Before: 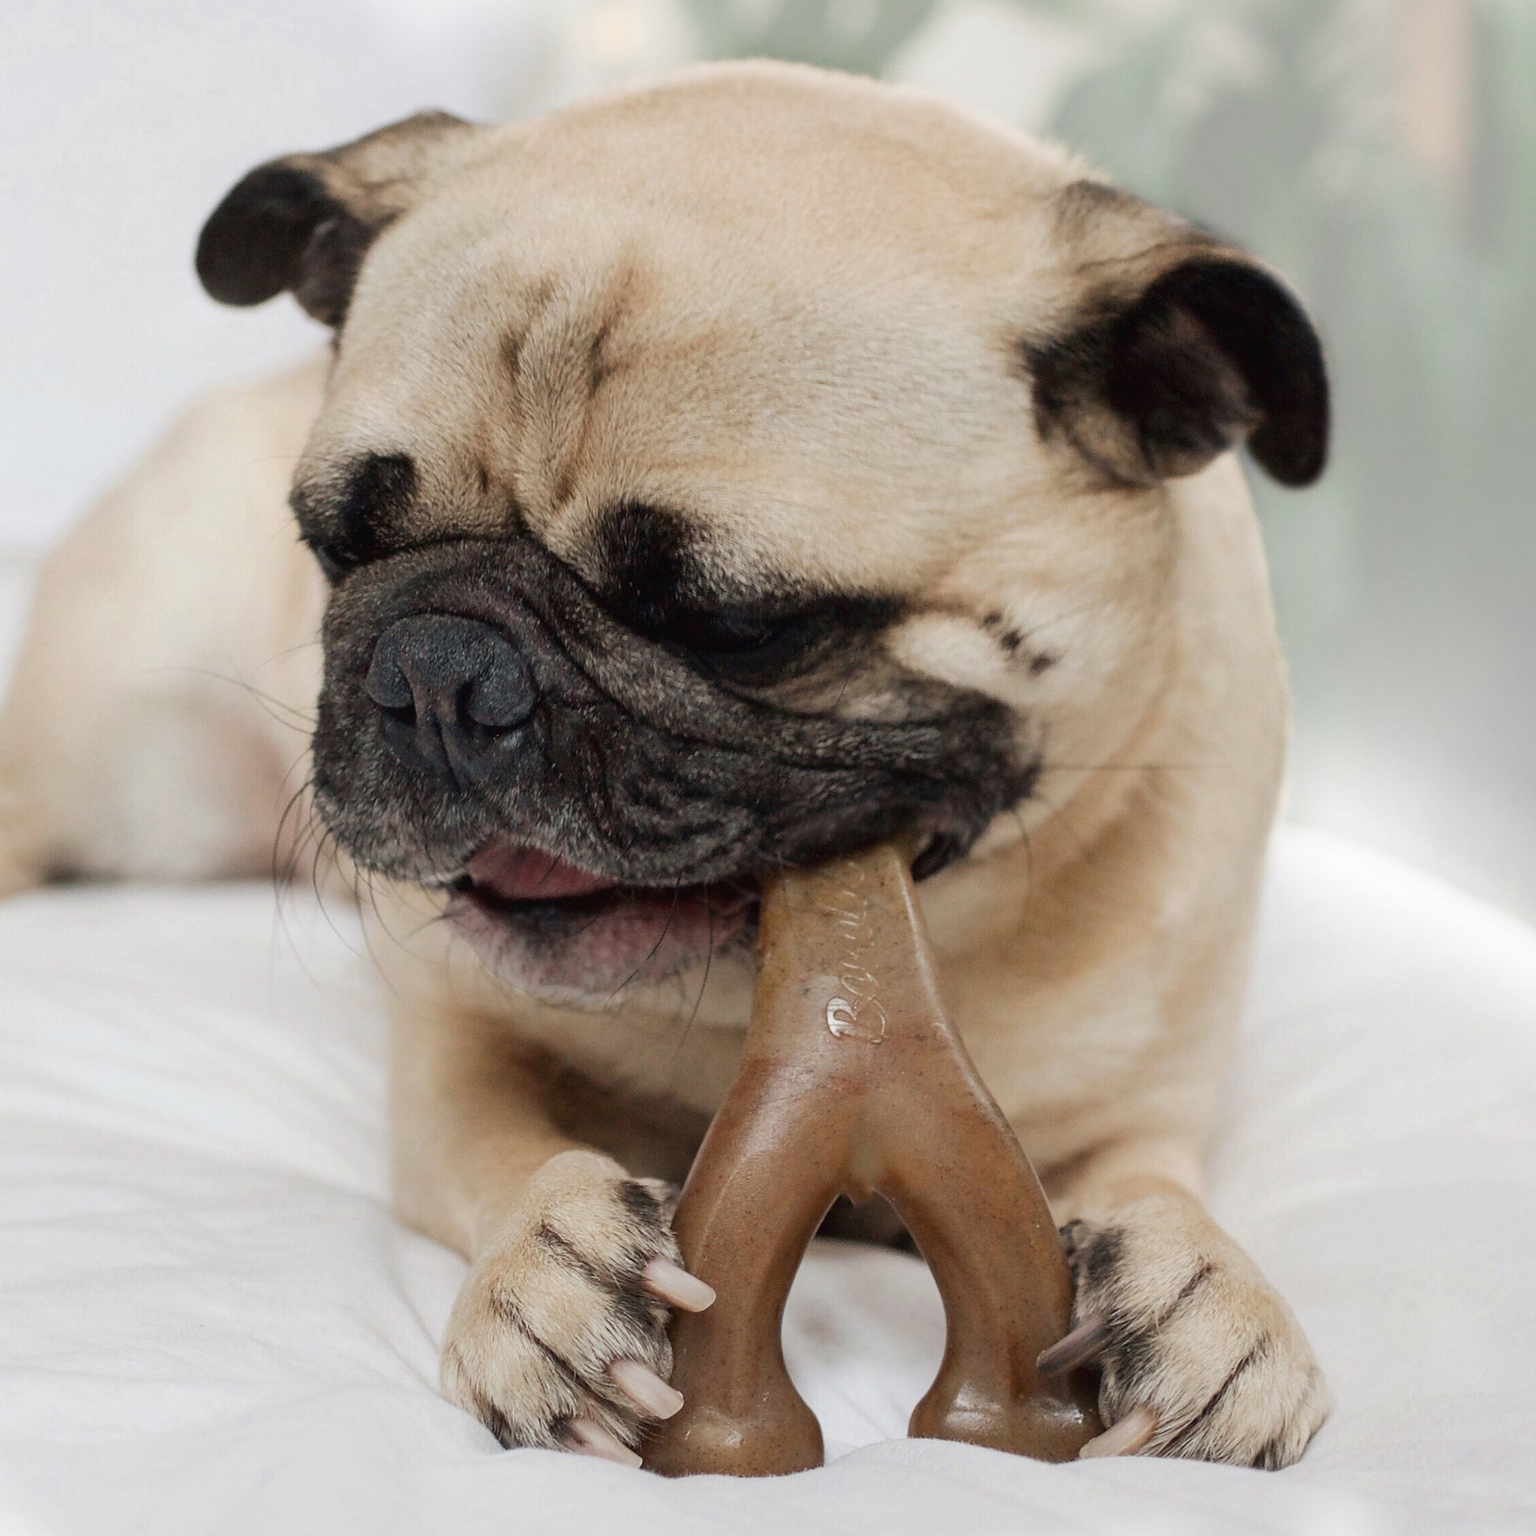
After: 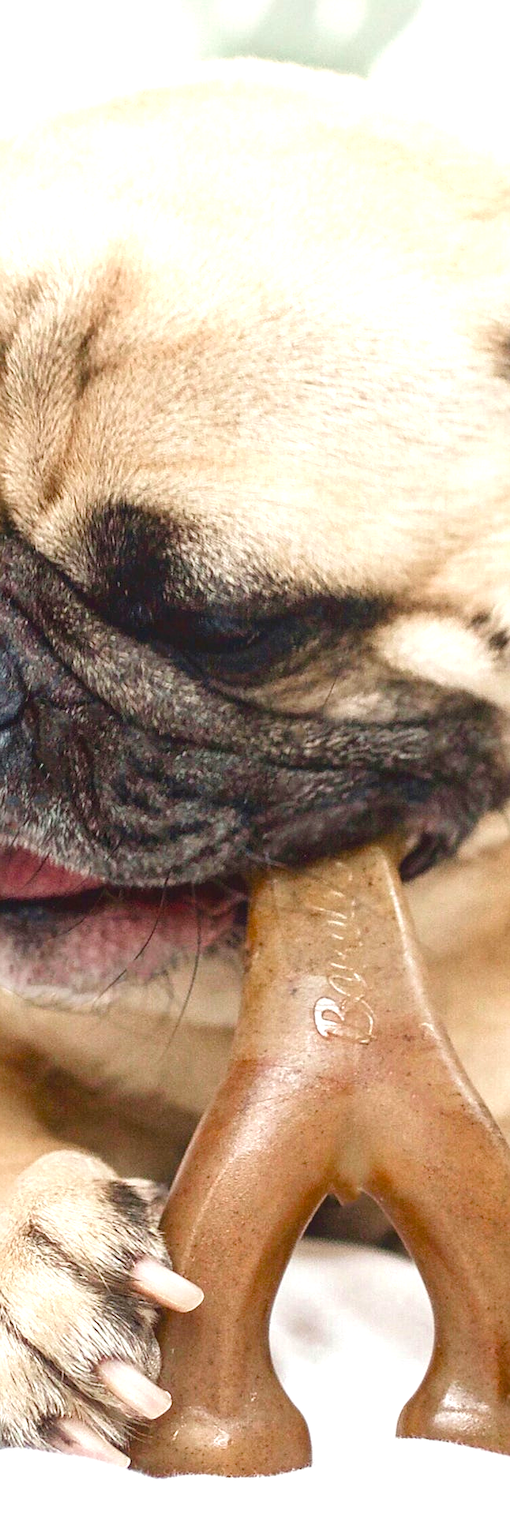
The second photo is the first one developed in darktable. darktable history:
velvia: strength 15%
sharpen: amount 0.2
color balance rgb: perceptual saturation grading › global saturation 20%, perceptual saturation grading › highlights -25%, perceptual saturation grading › shadows 50%
exposure: black level correction -0.002, exposure 1.115 EV, compensate highlight preservation false
local contrast: detail 110%
crop: left 33.36%, right 33.36%
